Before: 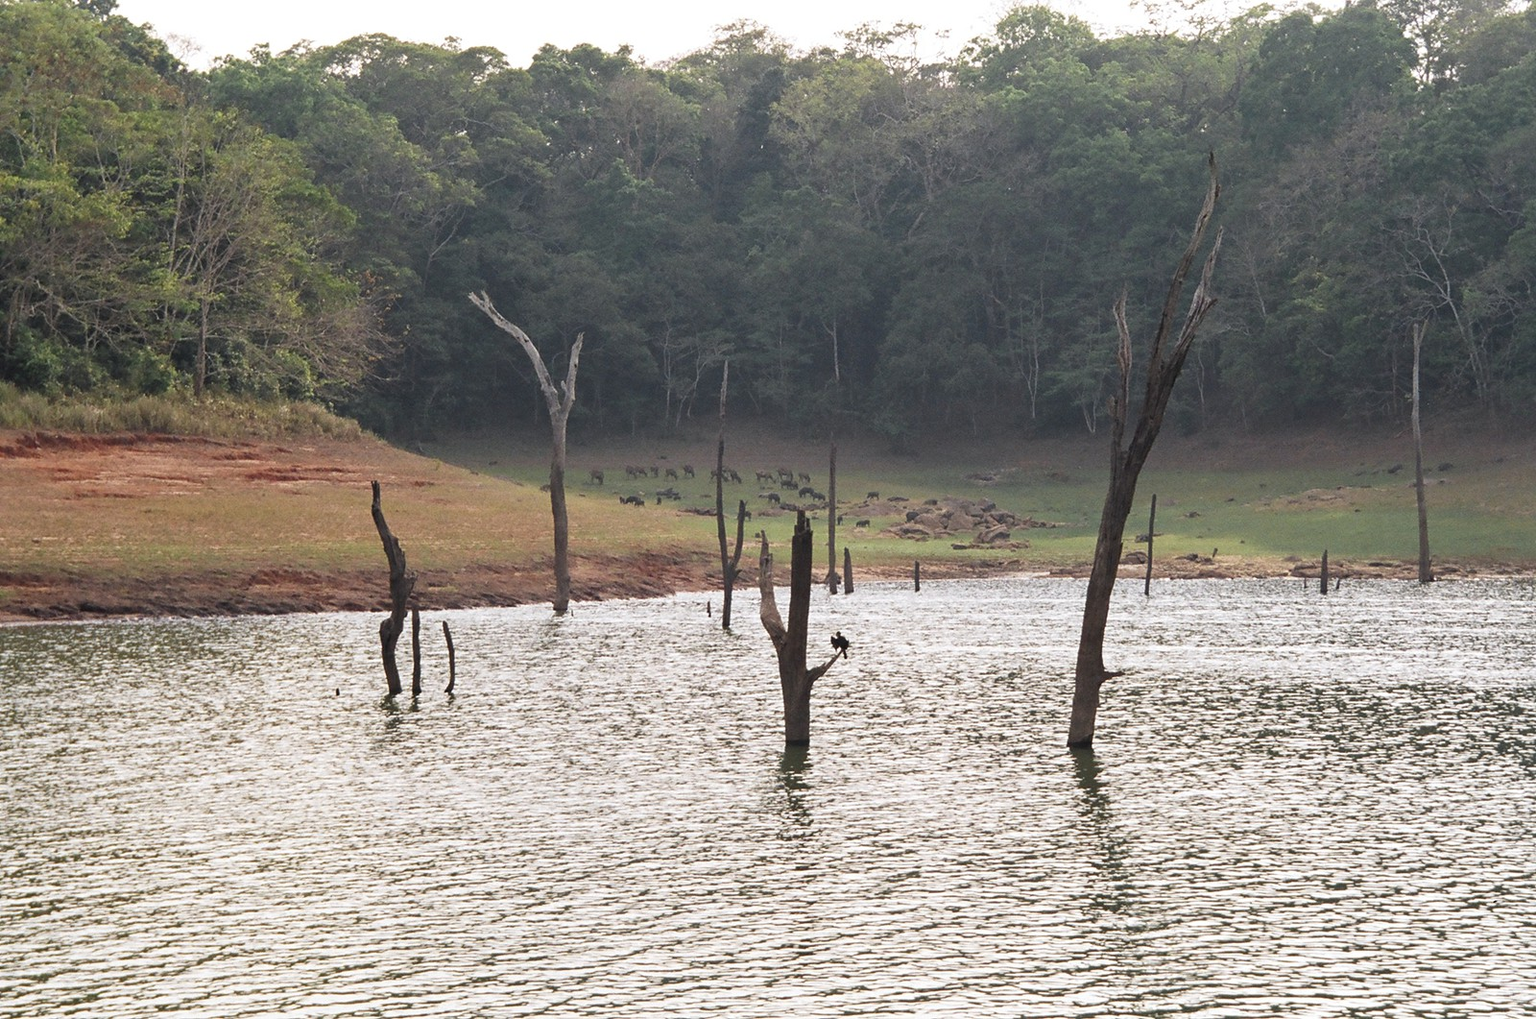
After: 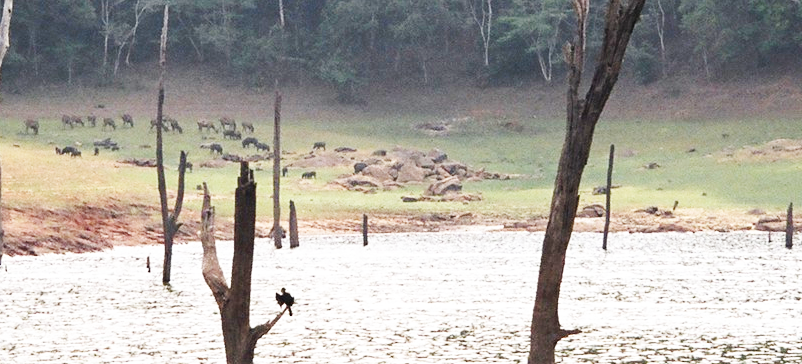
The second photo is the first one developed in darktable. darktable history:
crop: left 36.904%, top 34.905%, right 12.947%, bottom 30.767%
tone equalizer: edges refinement/feathering 500, mask exposure compensation -1.57 EV, preserve details no
base curve: curves: ch0 [(0, 0.003) (0.001, 0.002) (0.006, 0.004) (0.02, 0.022) (0.048, 0.086) (0.094, 0.234) (0.162, 0.431) (0.258, 0.629) (0.385, 0.8) (0.548, 0.918) (0.751, 0.988) (1, 1)], preserve colors none
